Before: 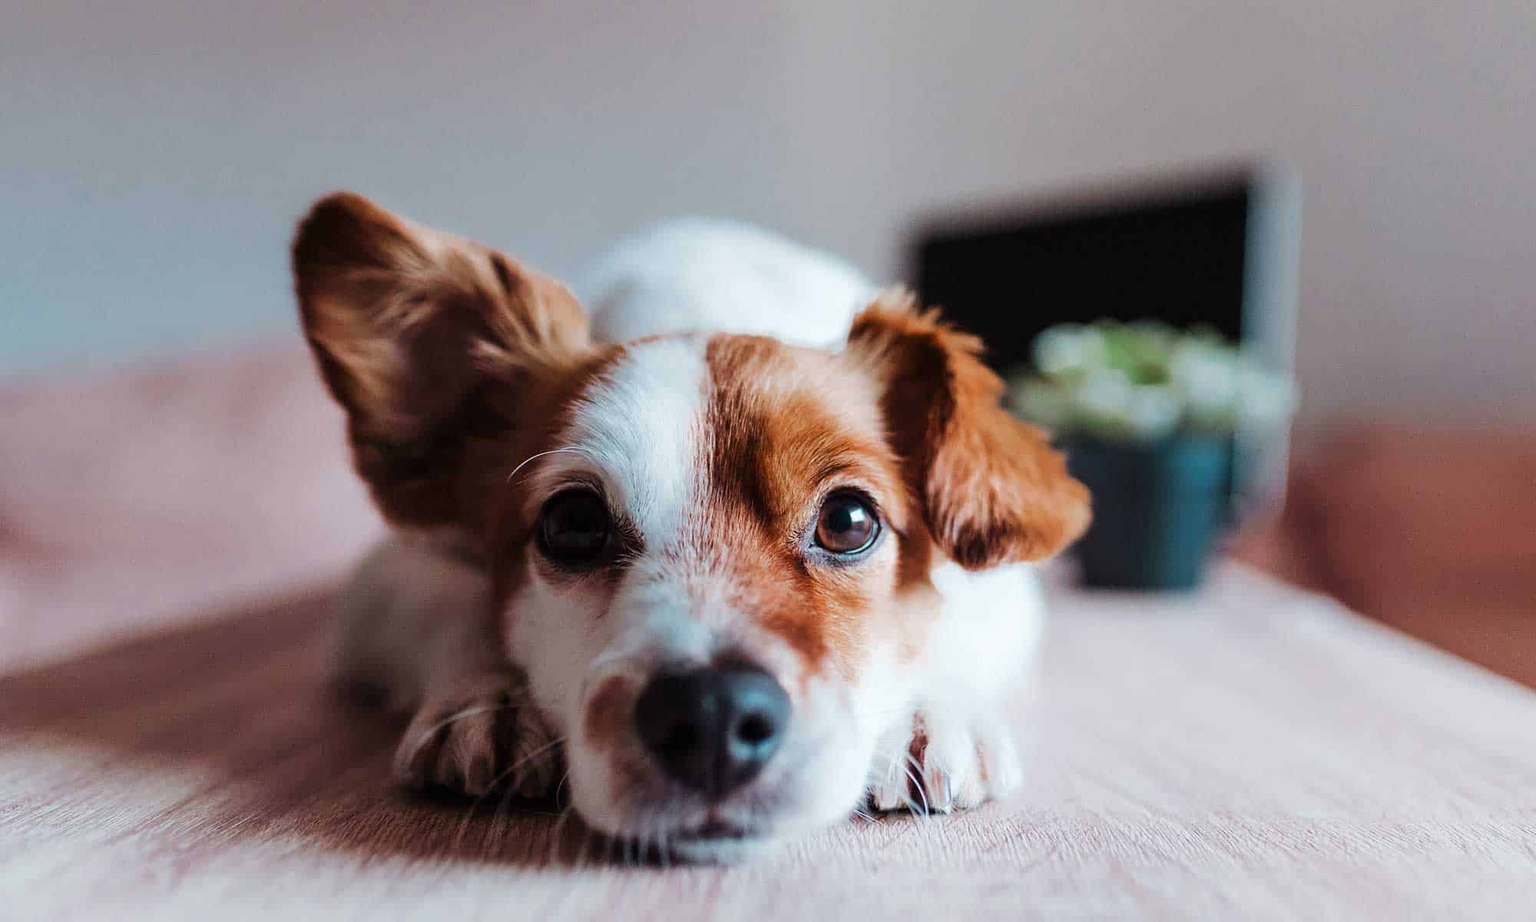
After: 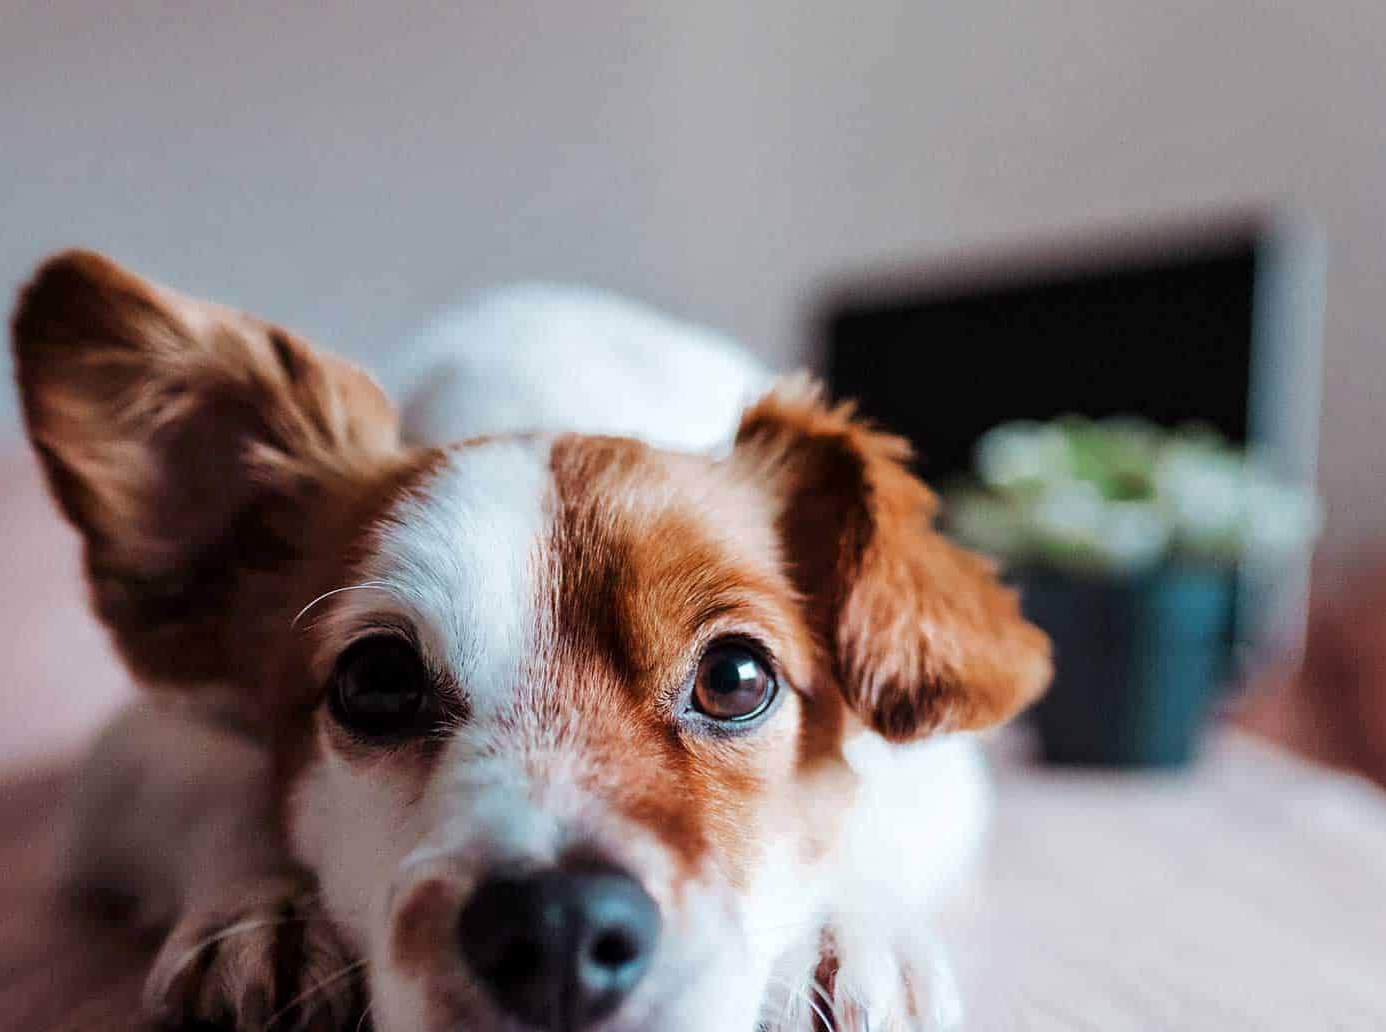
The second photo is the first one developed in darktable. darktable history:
crop: left 18.479%, right 12.2%, bottom 13.971%
local contrast: mode bilateral grid, contrast 20, coarseness 50, detail 120%, midtone range 0.2
